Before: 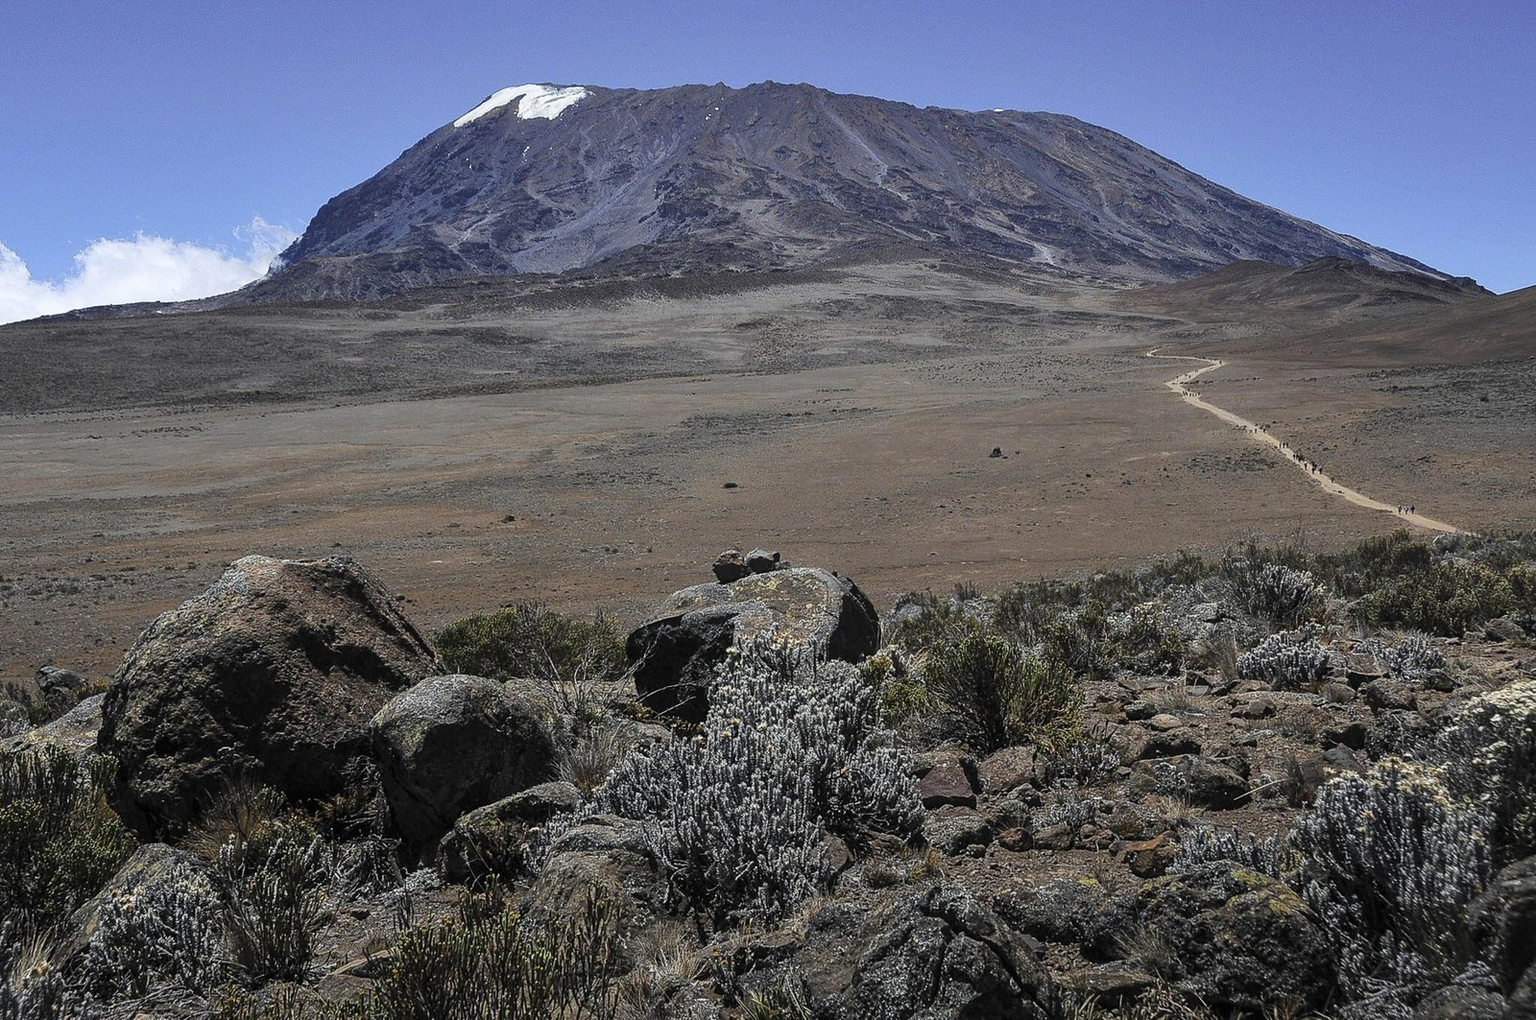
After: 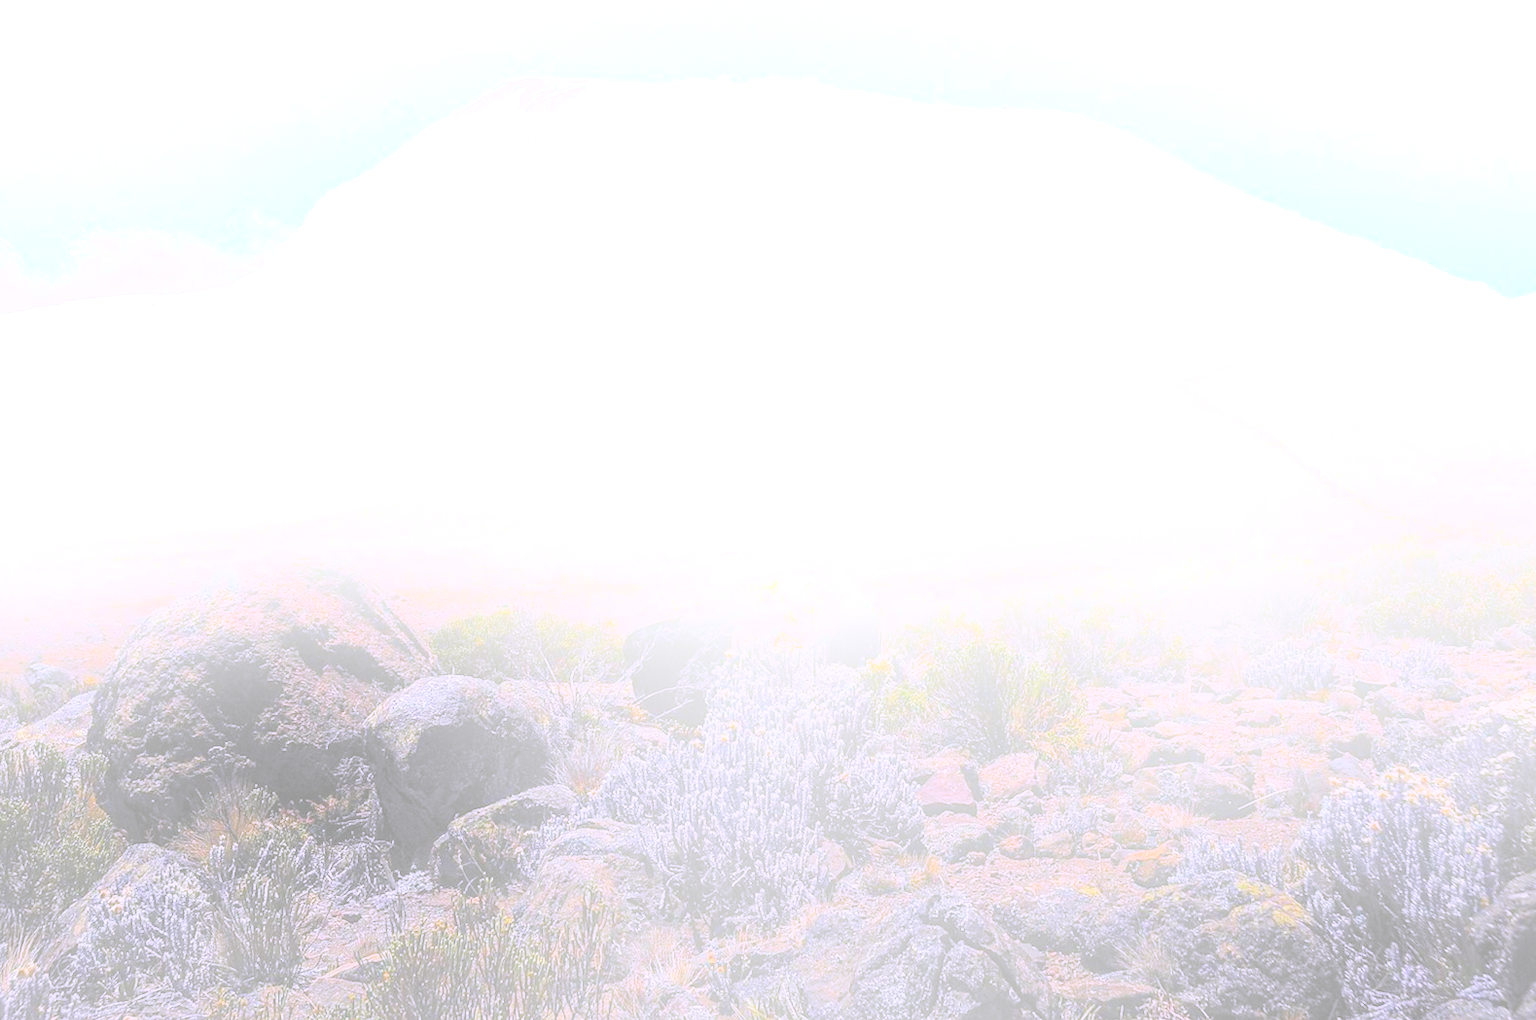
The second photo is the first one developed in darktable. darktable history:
bloom: size 25%, threshold 5%, strength 90%
contrast brightness saturation: contrast 0.1, brightness 0.3, saturation 0.14
white balance: red 1.042, blue 1.17
crop and rotate: angle -0.5°
